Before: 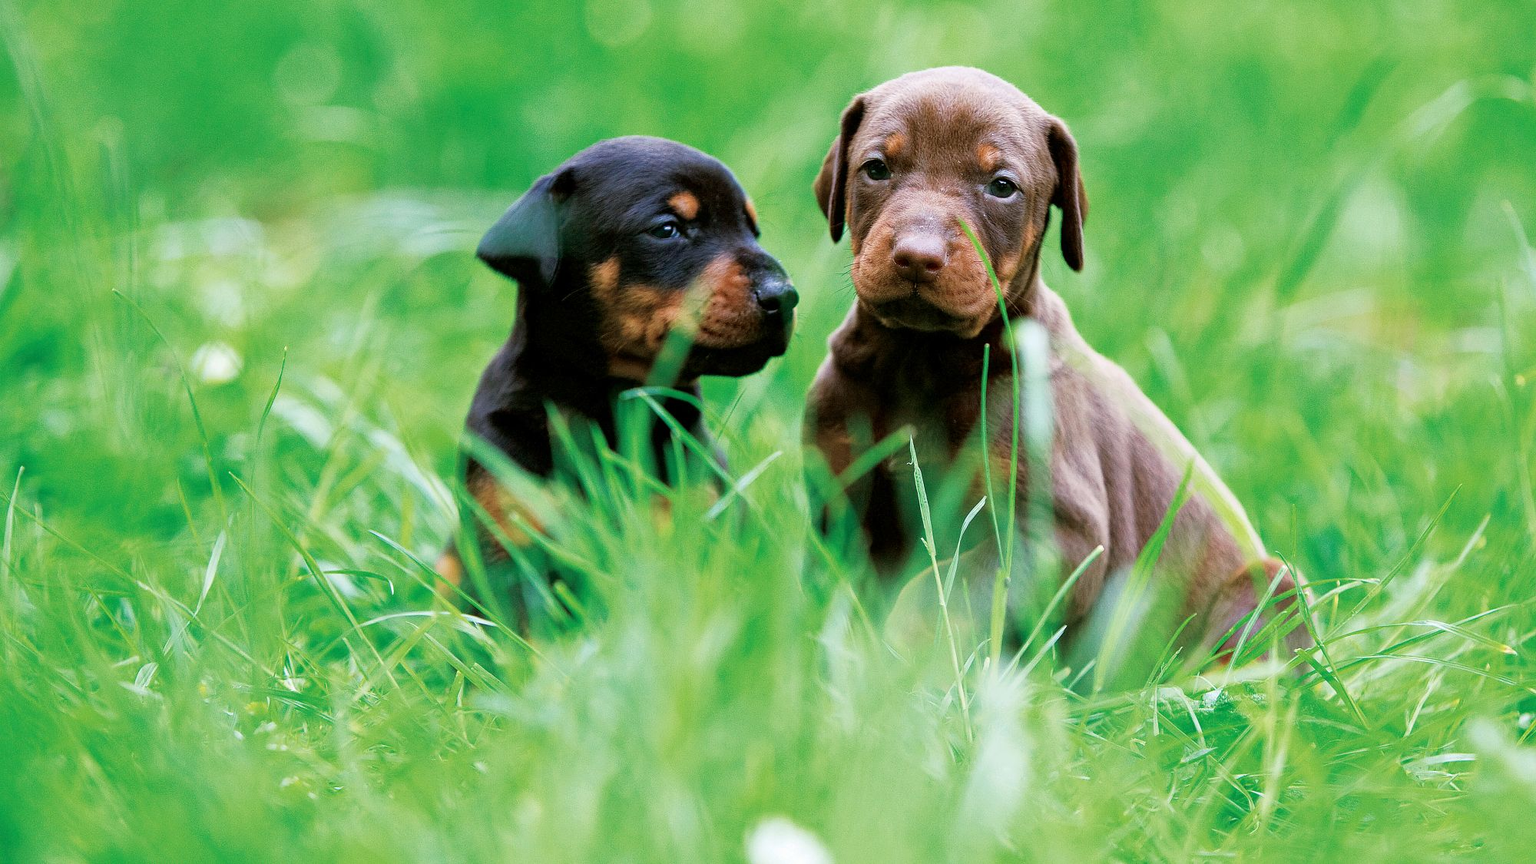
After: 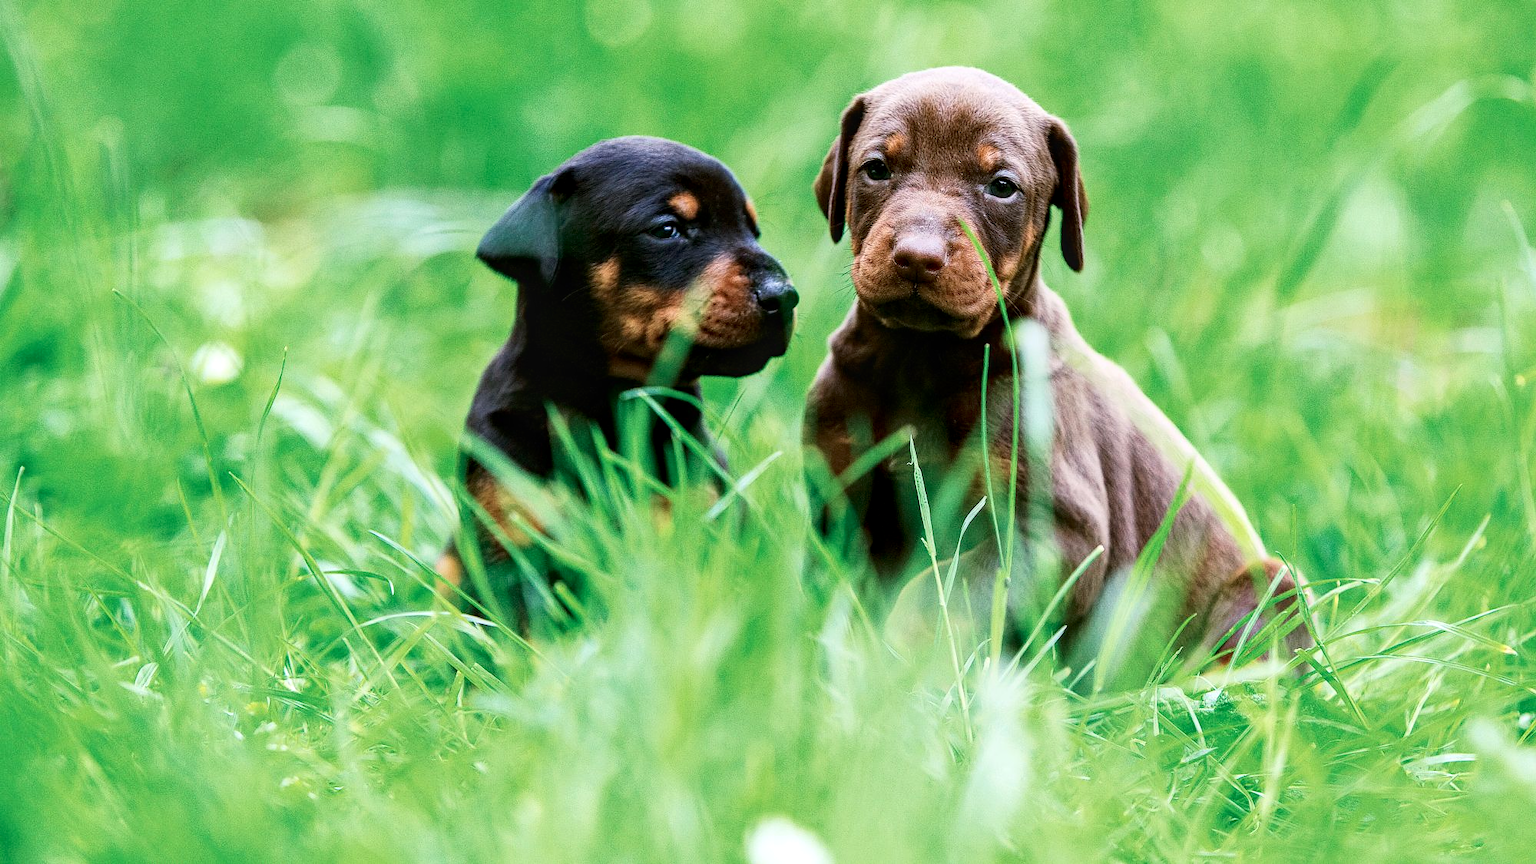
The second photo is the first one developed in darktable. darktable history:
contrast brightness saturation: contrast 0.225
local contrast: on, module defaults
